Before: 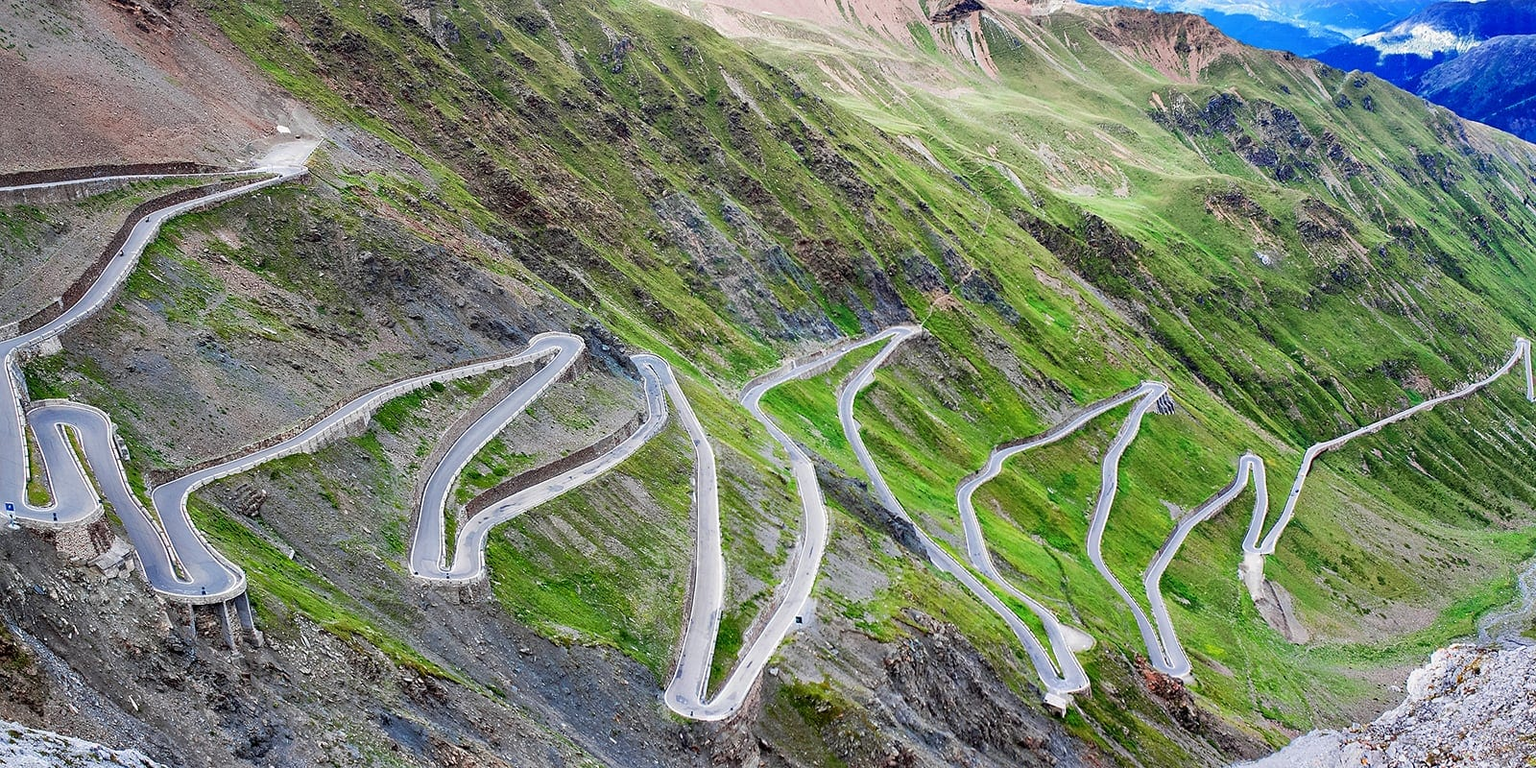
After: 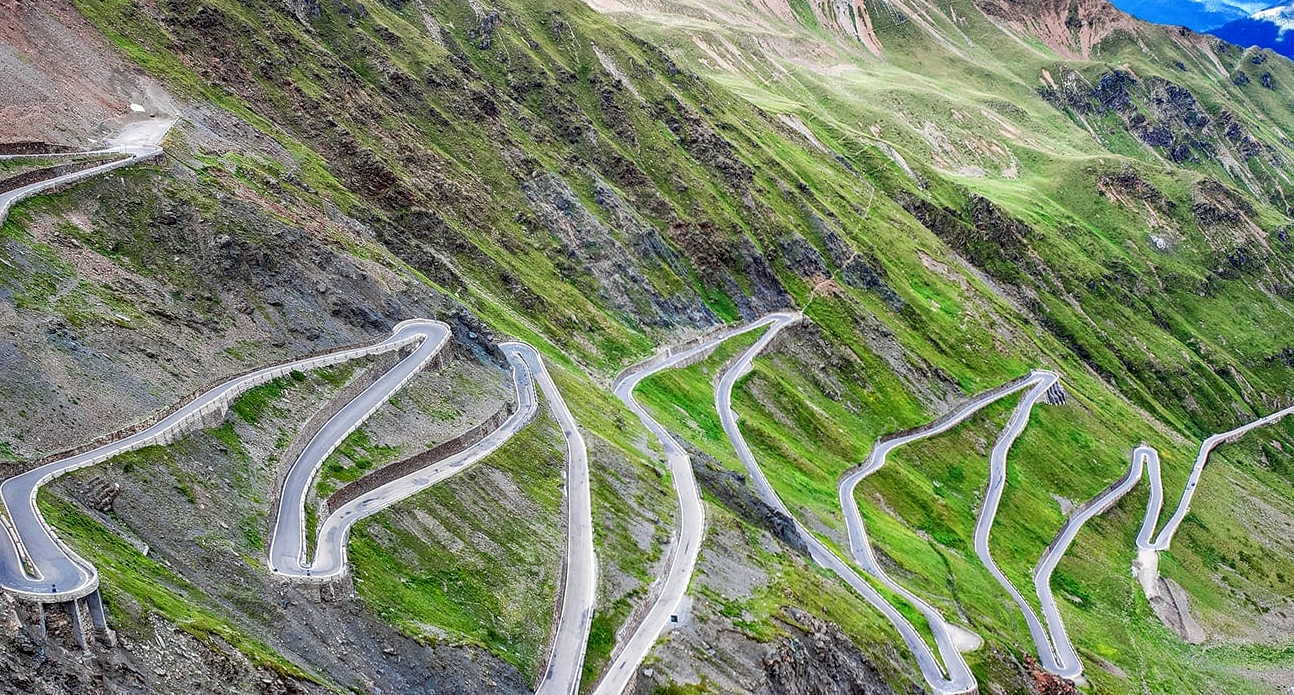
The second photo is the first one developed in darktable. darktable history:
local contrast: on, module defaults
crop: left 9.929%, top 3.475%, right 9.188%, bottom 9.529%
